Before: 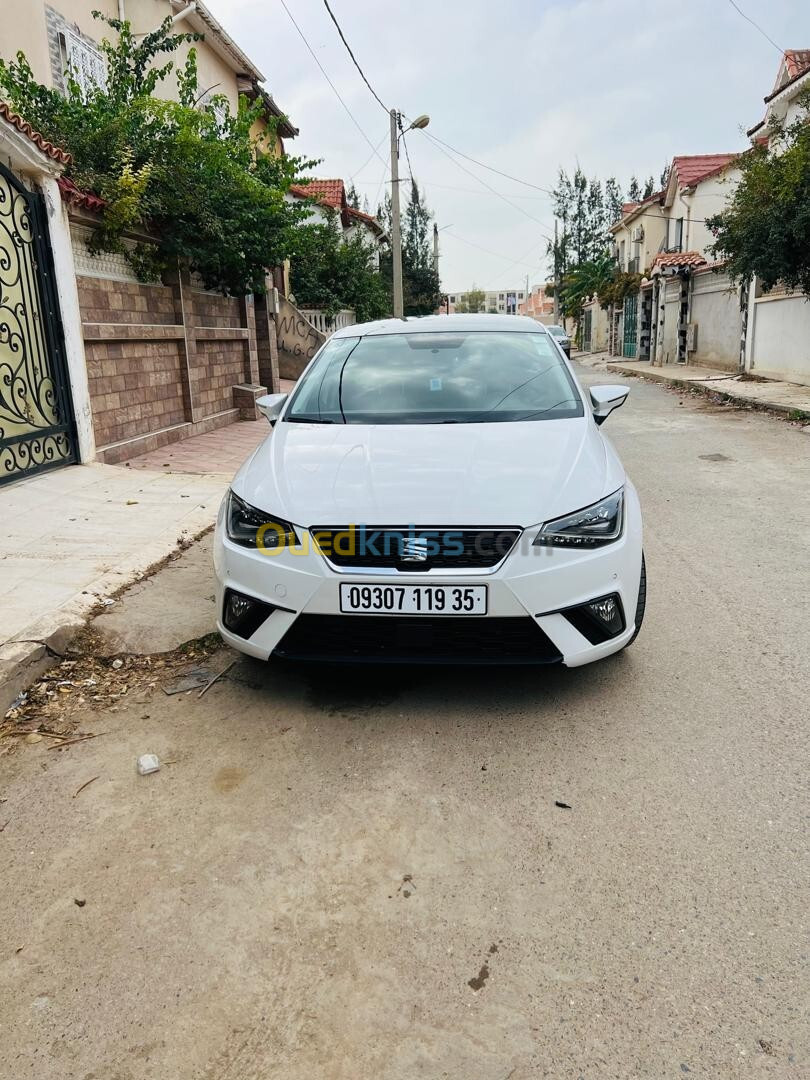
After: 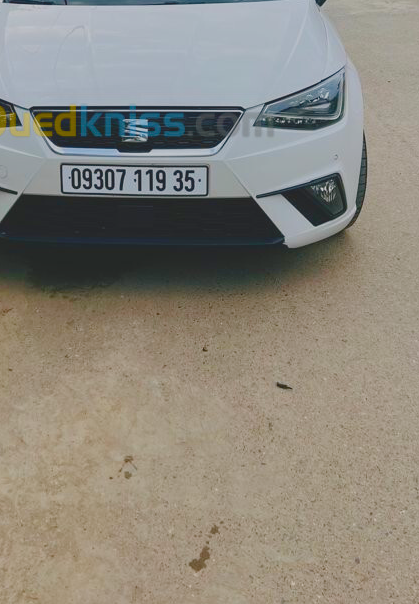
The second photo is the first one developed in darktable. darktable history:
contrast brightness saturation: contrast -0.28
velvia: on, module defaults
crop: left 34.479%, top 38.822%, right 13.718%, bottom 5.172%
color balance rgb: shadows lift › chroma 1%, shadows lift › hue 113°, highlights gain › chroma 0.2%, highlights gain › hue 333°, perceptual saturation grading › global saturation 20%, perceptual saturation grading › highlights -50%, perceptual saturation grading › shadows 25%, contrast -10%
